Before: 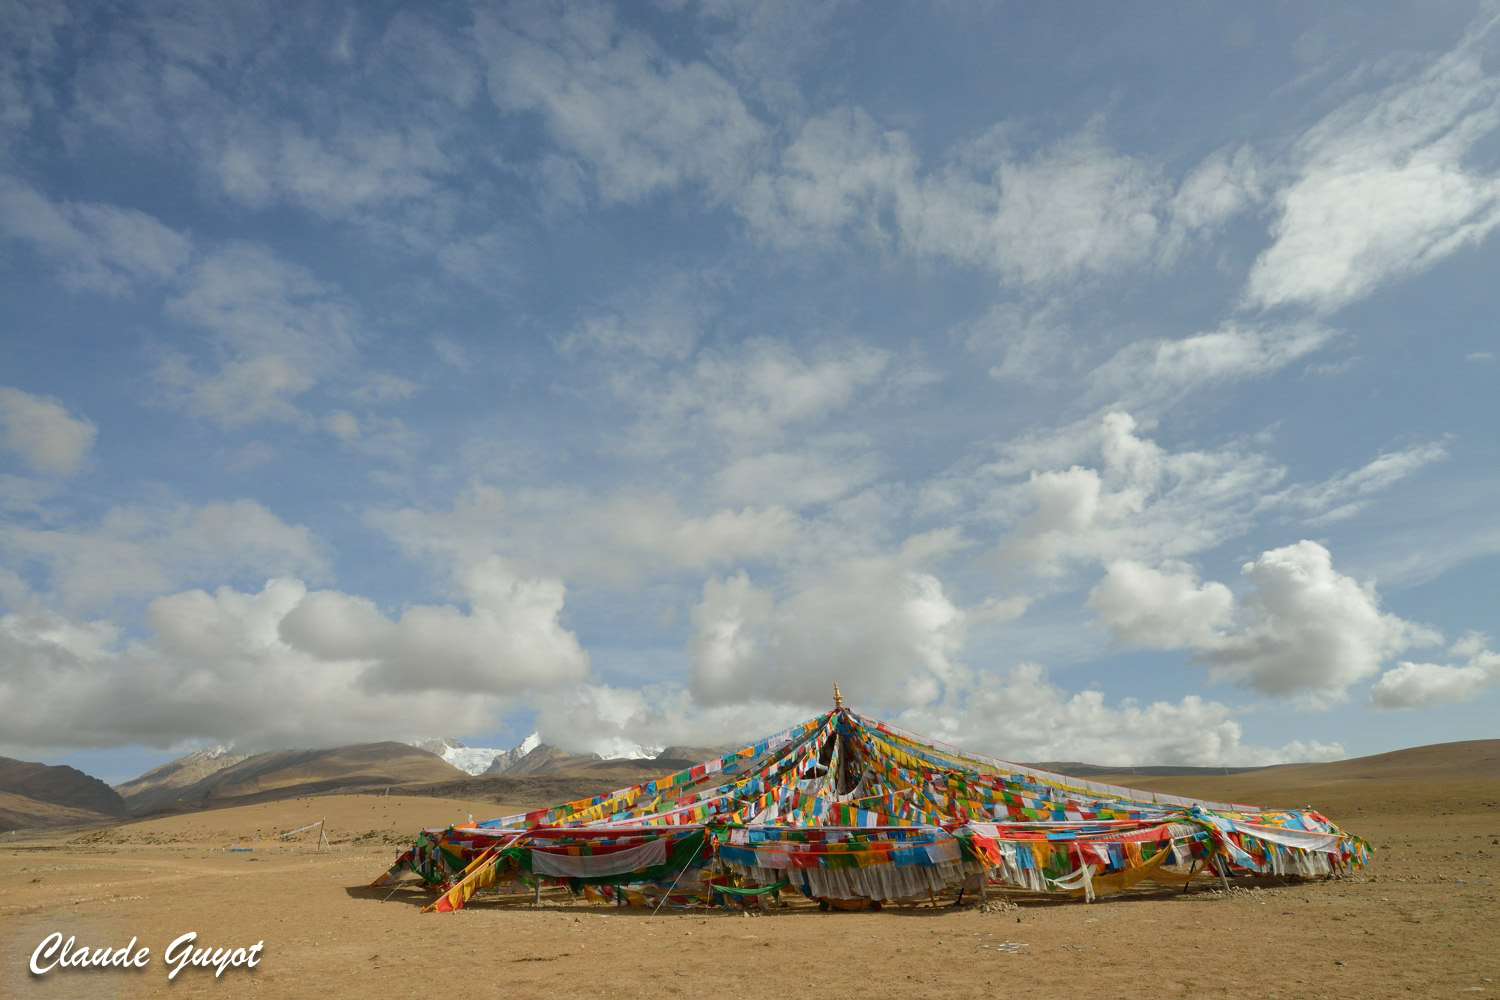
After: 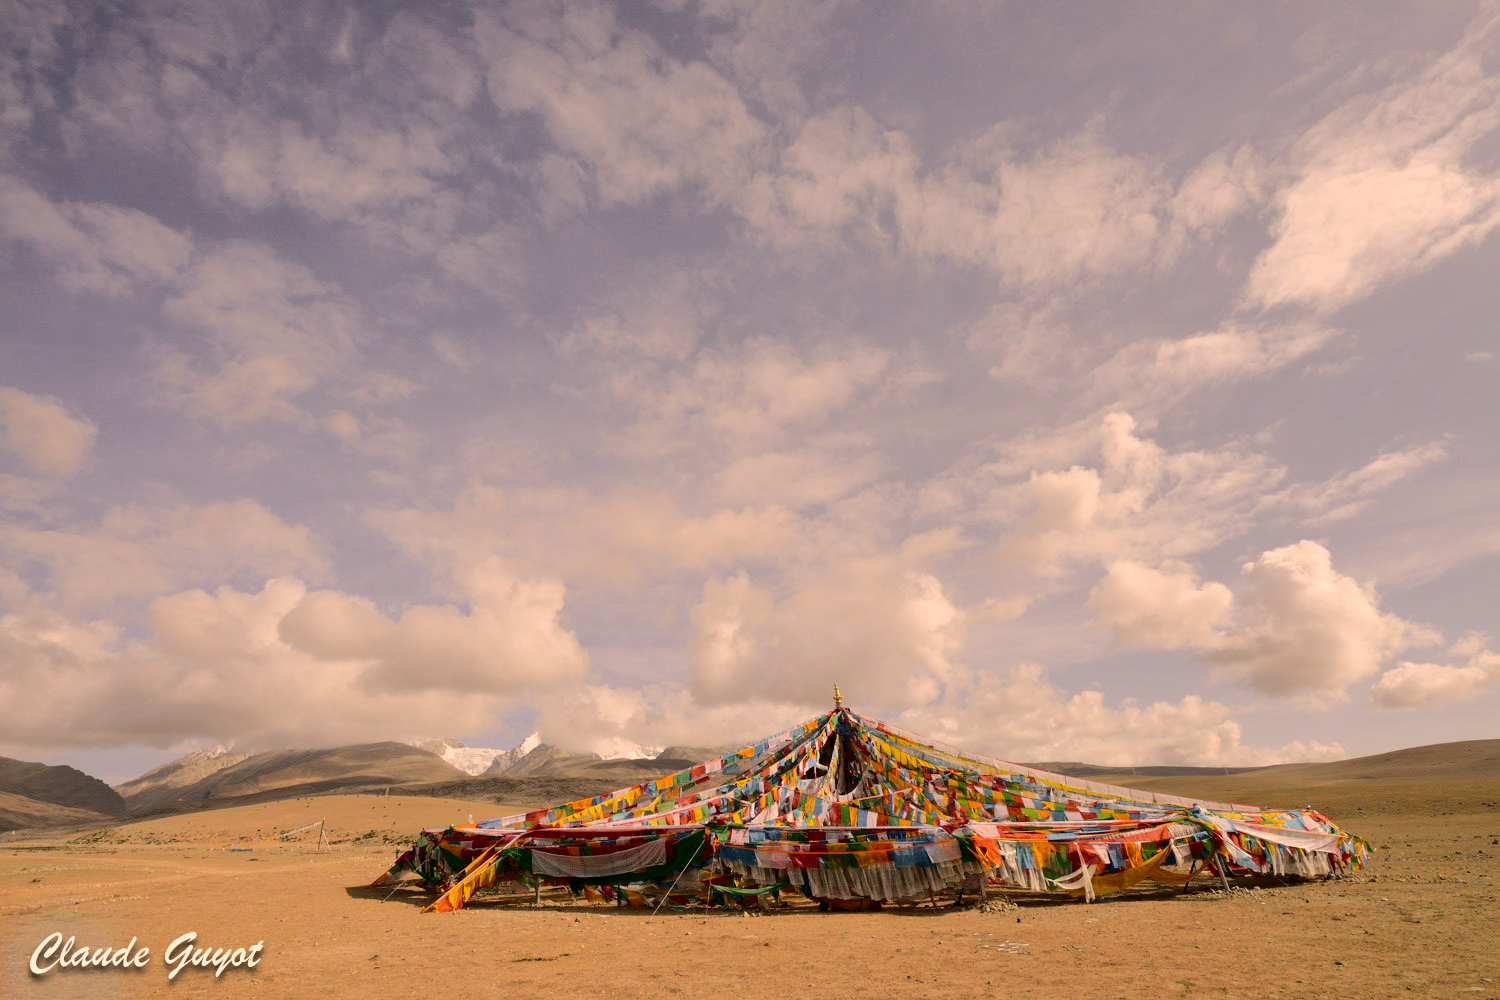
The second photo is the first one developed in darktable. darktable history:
white balance: emerald 1
tone curve: curves: ch0 [(0.003, 0) (0.066, 0.017) (0.163, 0.09) (0.264, 0.238) (0.395, 0.421) (0.517, 0.575) (0.633, 0.687) (0.791, 0.814) (1, 1)]; ch1 [(0, 0) (0.149, 0.17) (0.327, 0.339) (0.39, 0.403) (0.456, 0.463) (0.501, 0.502) (0.512, 0.507) (0.53, 0.533) (0.575, 0.592) (0.671, 0.655) (0.729, 0.679) (1, 1)]; ch2 [(0, 0) (0.337, 0.382) (0.464, 0.47) (0.501, 0.502) (0.527, 0.532) (0.563, 0.555) (0.615, 0.61) (0.663, 0.68) (1, 1)], color space Lab, independent channels, preserve colors none
color correction: highlights a* 17.88, highlights b* 18.79
